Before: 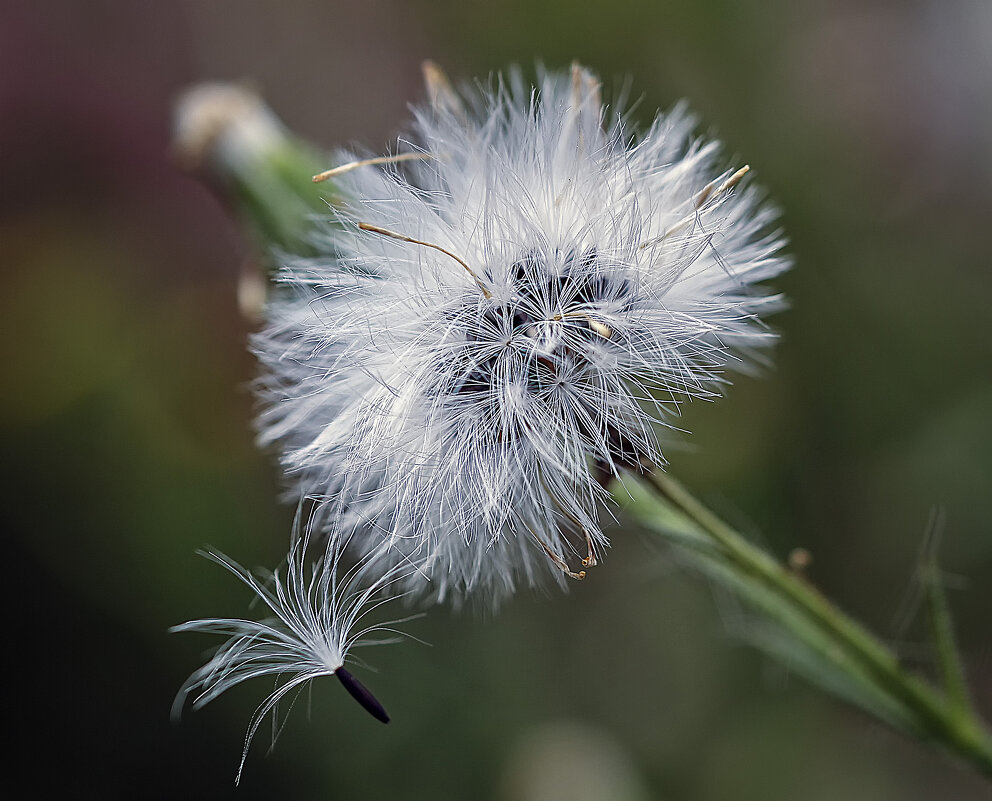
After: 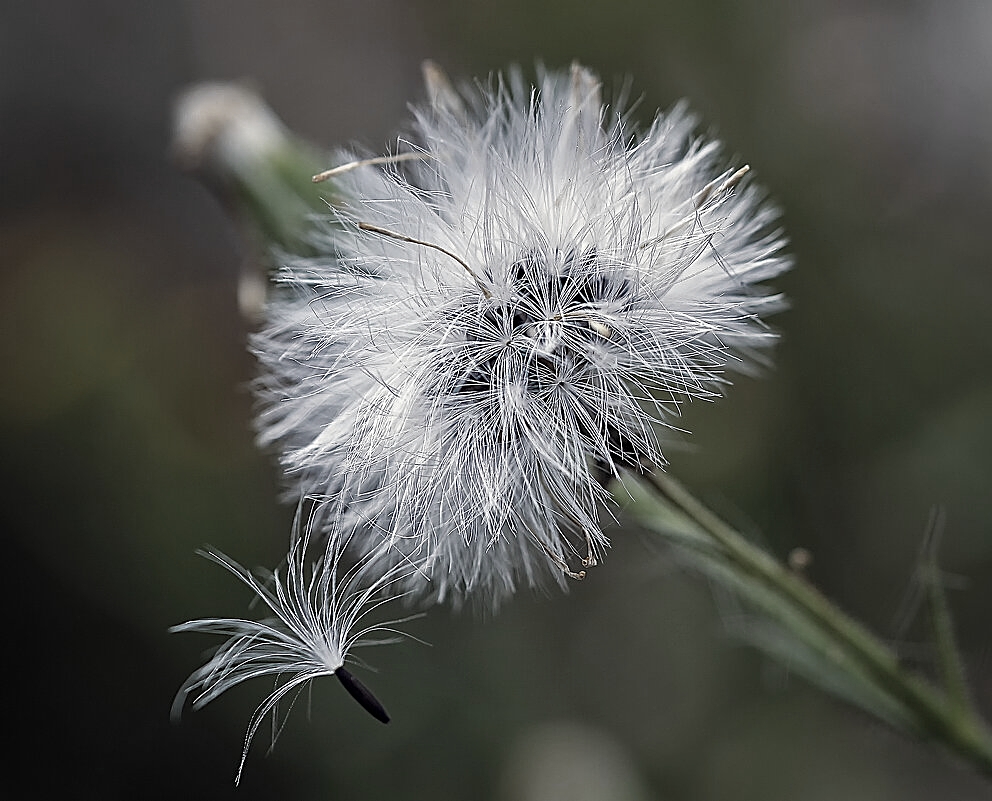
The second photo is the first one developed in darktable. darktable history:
color zones: curves: ch0 [(0, 0.487) (0.241, 0.395) (0.434, 0.373) (0.658, 0.412) (0.838, 0.487)]; ch1 [(0, 0) (0.053, 0.053) (0.211, 0.202) (0.579, 0.259) (0.781, 0.241)]
contrast brightness saturation: contrast 0.04, saturation 0.16
shadows and highlights: shadows 12, white point adjustment 1.2, soften with gaussian
sharpen: on, module defaults
